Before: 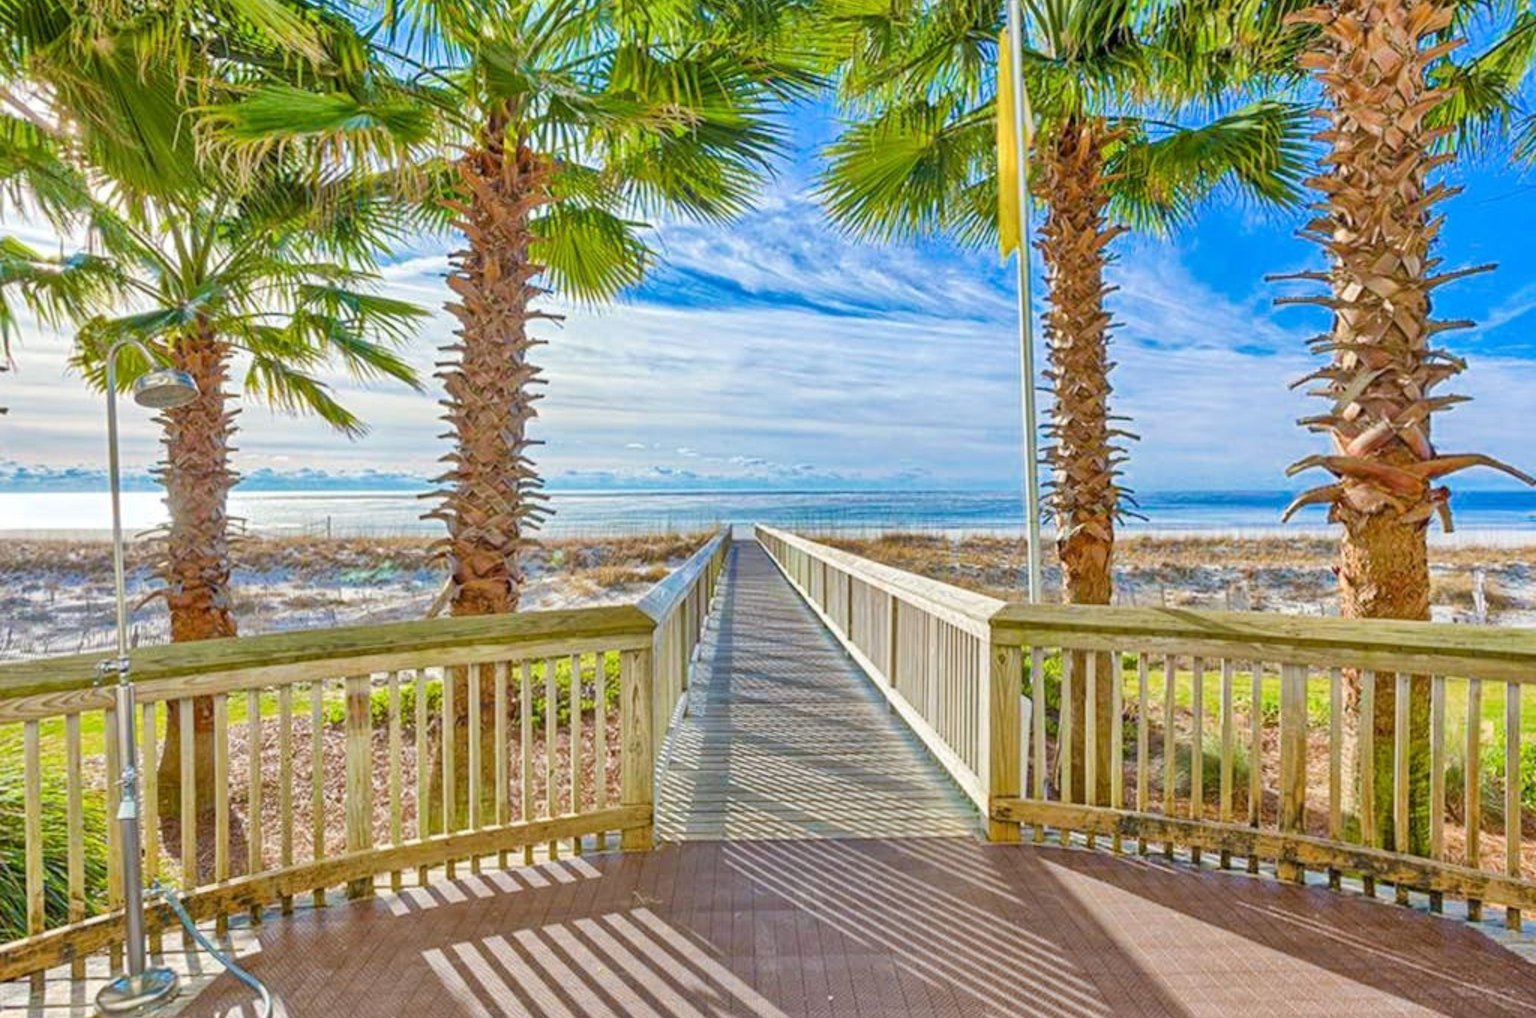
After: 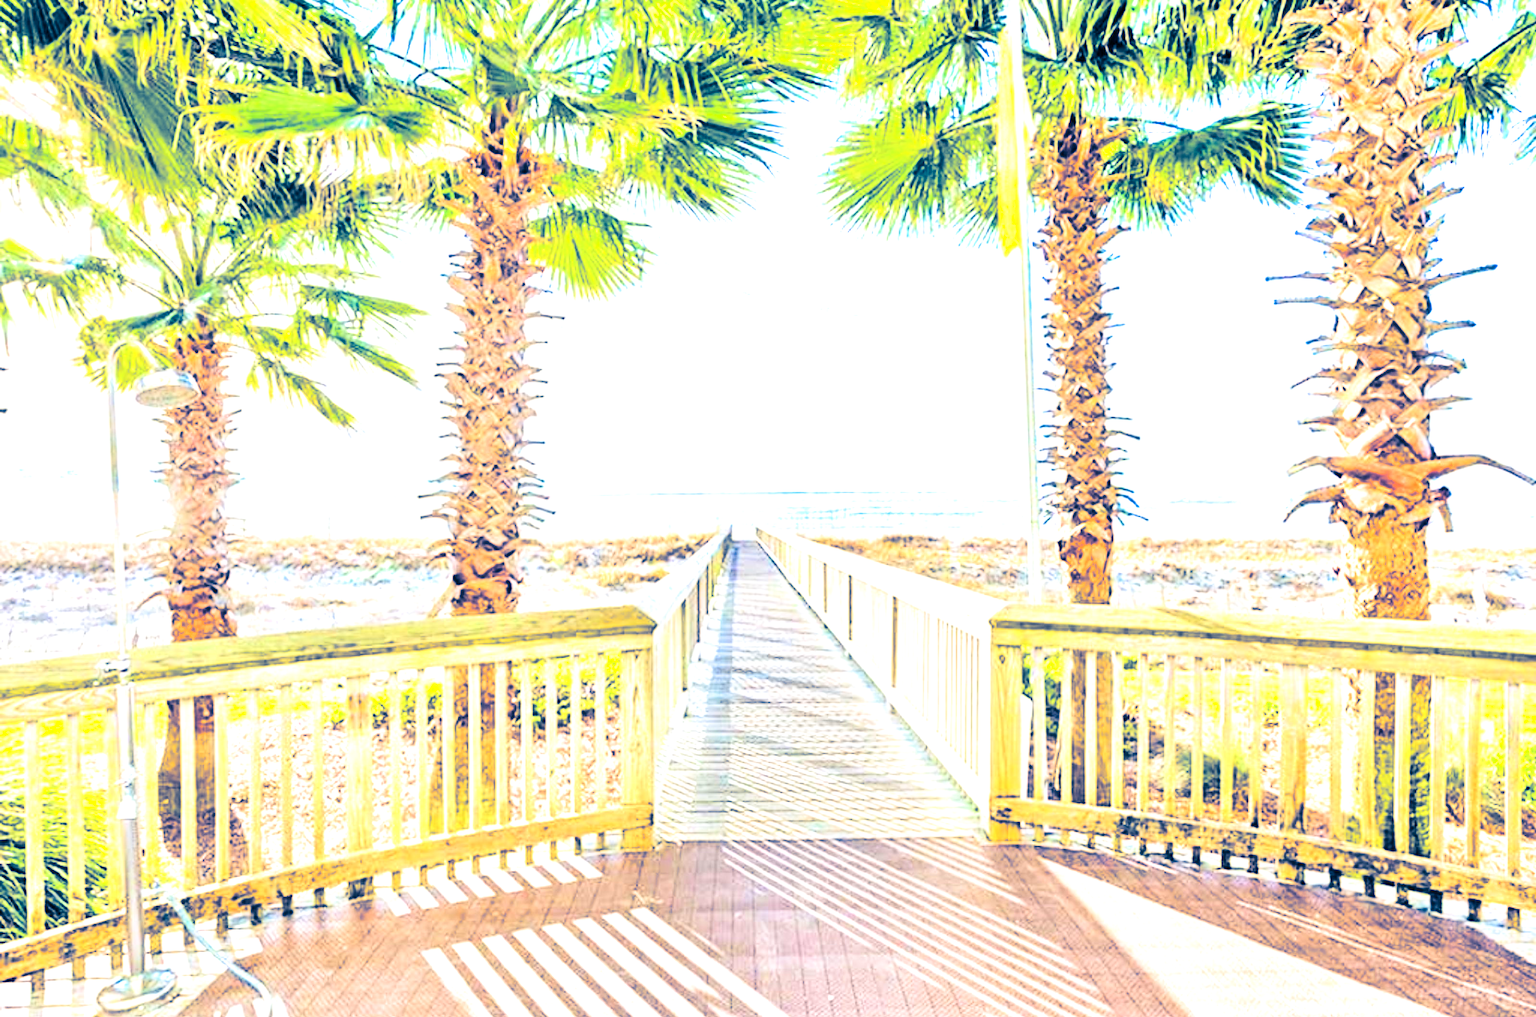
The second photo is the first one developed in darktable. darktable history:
exposure: black level correction 0, exposure 1.7 EV, compensate exposure bias true, compensate highlight preservation false
contrast brightness saturation: contrast 0.28
split-toning: shadows › hue 226.8°, shadows › saturation 1, highlights › saturation 0, balance -61.41
tone equalizer: on, module defaults
rotate and perspective: automatic cropping original format, crop left 0, crop top 0
